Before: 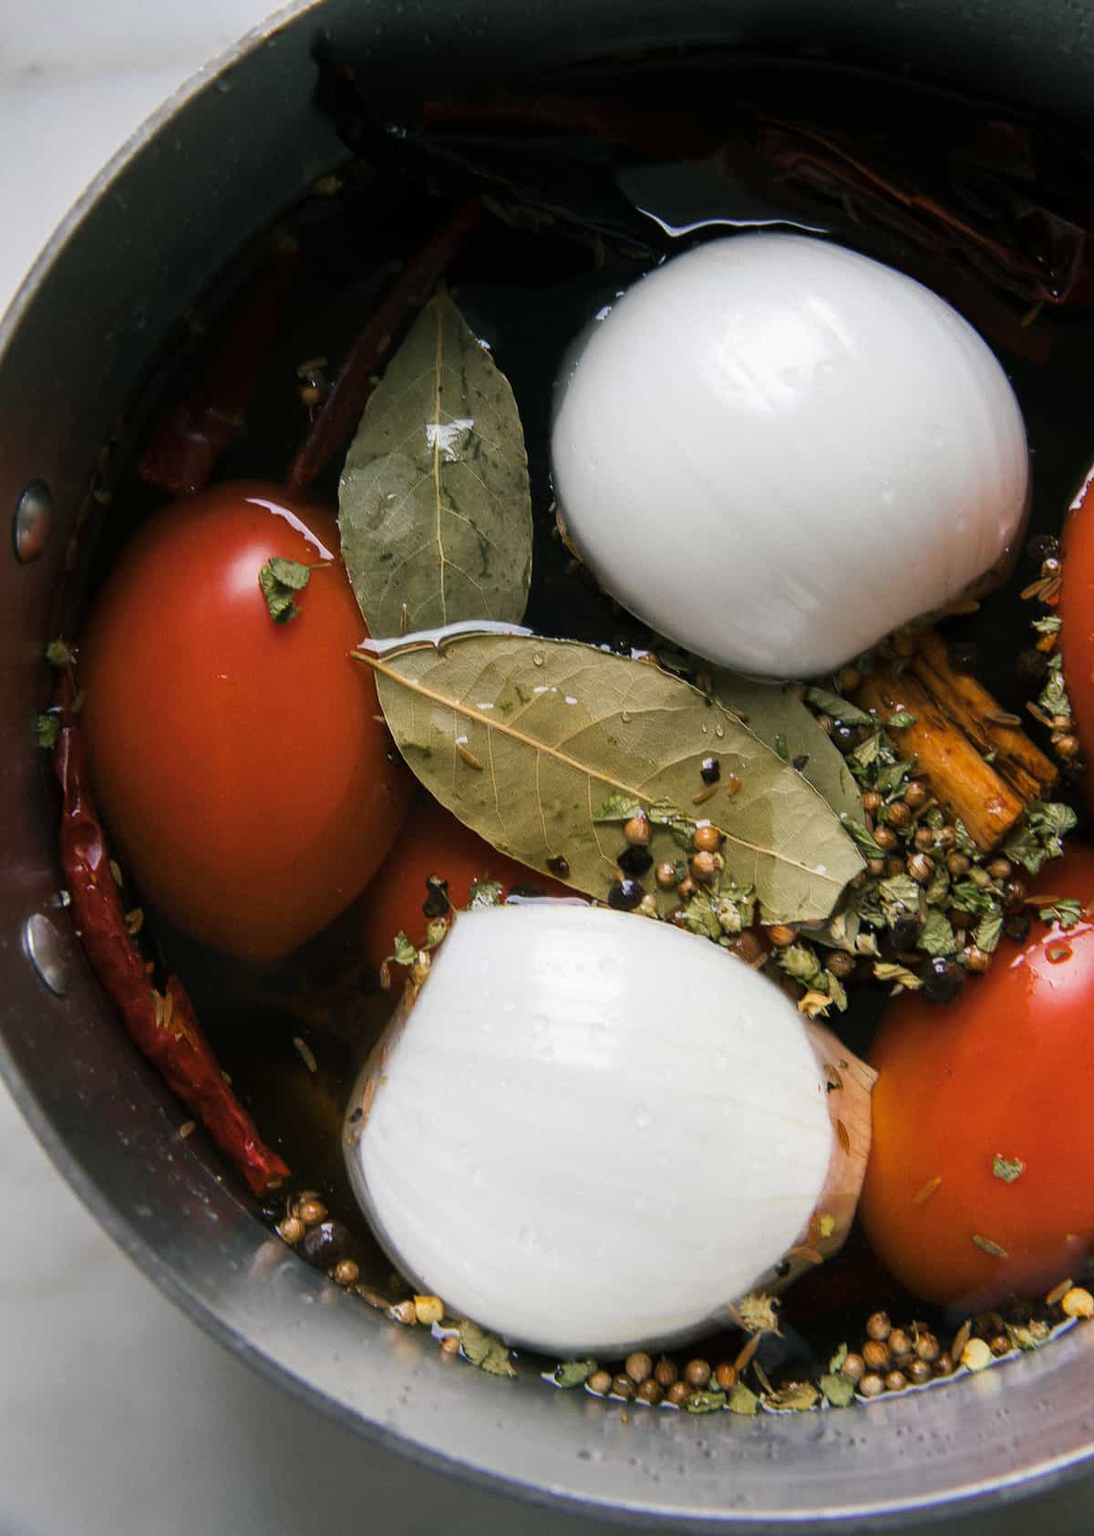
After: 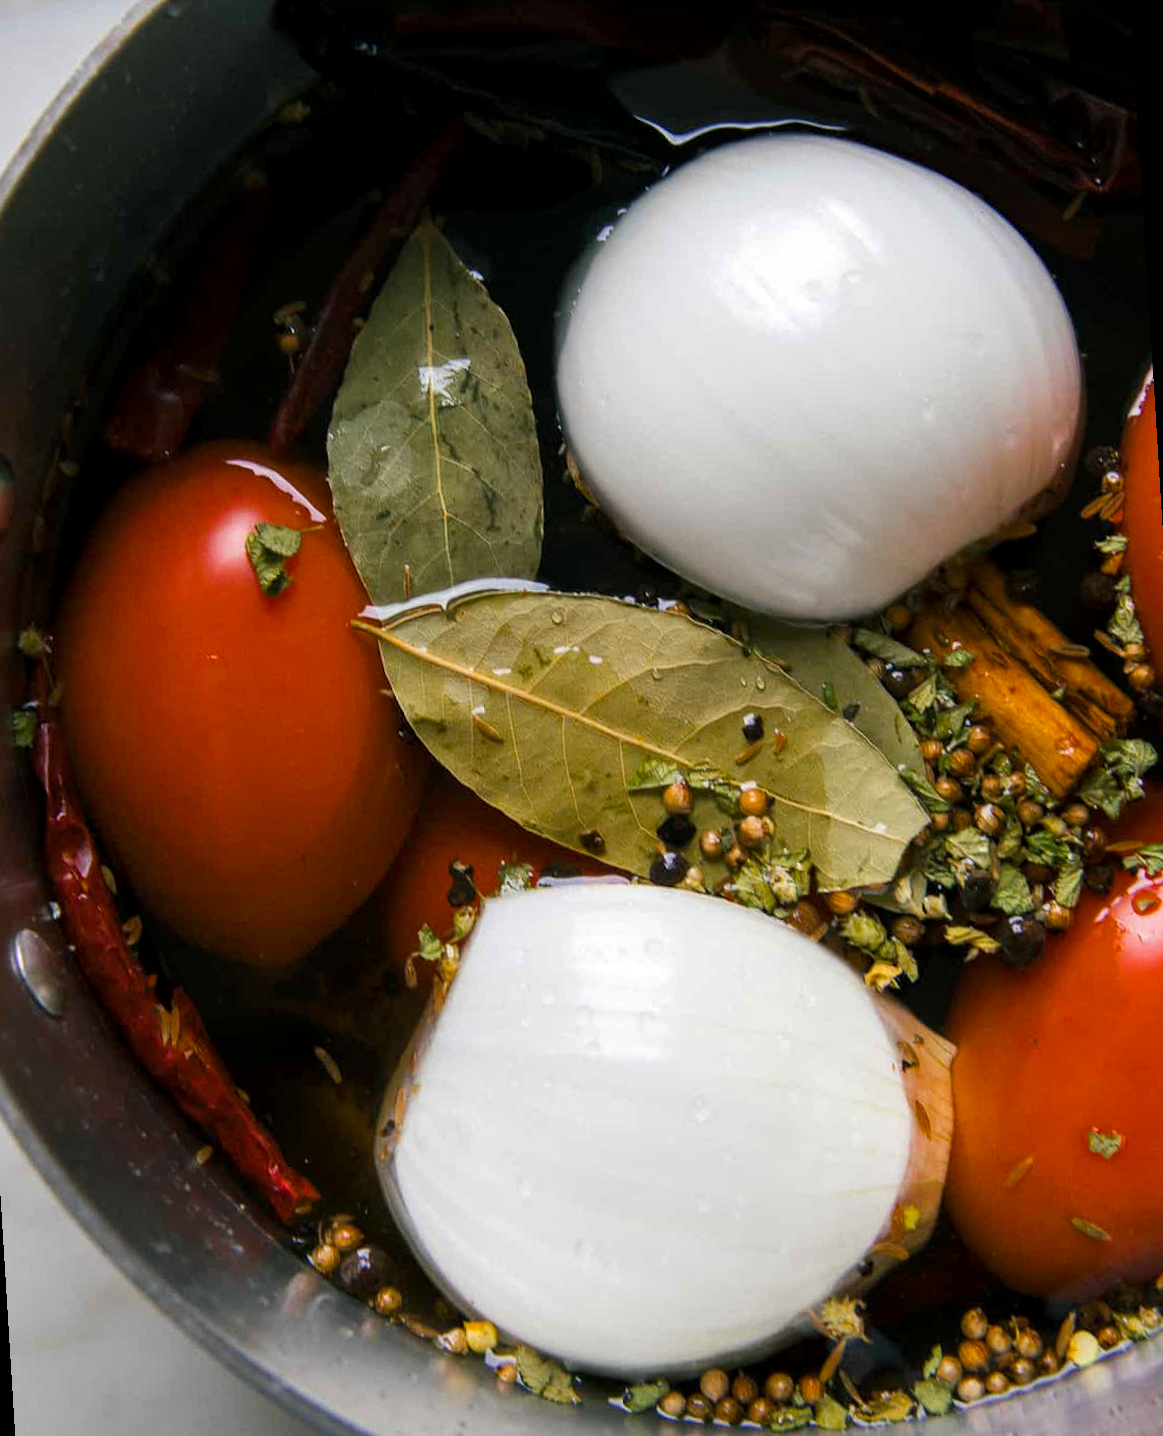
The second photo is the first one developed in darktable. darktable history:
rotate and perspective: rotation -3.52°, crop left 0.036, crop right 0.964, crop top 0.081, crop bottom 0.919
local contrast: highlights 100%, shadows 100%, detail 120%, midtone range 0.2
color balance rgb: perceptual saturation grading › global saturation 20%, global vibrance 20%
crop and rotate: left 2.536%, right 1.107%, bottom 2.246%
